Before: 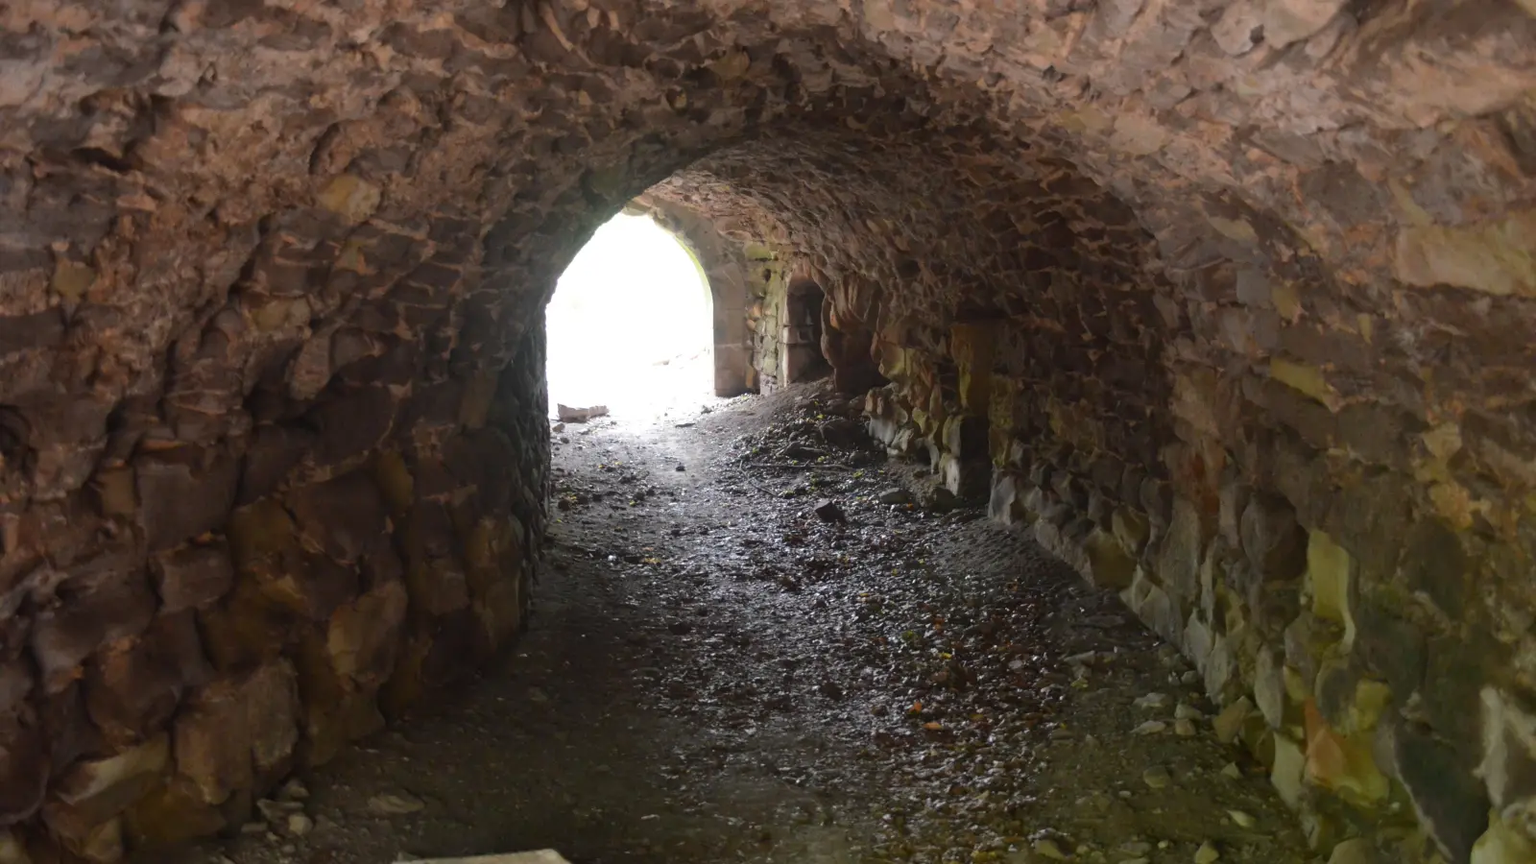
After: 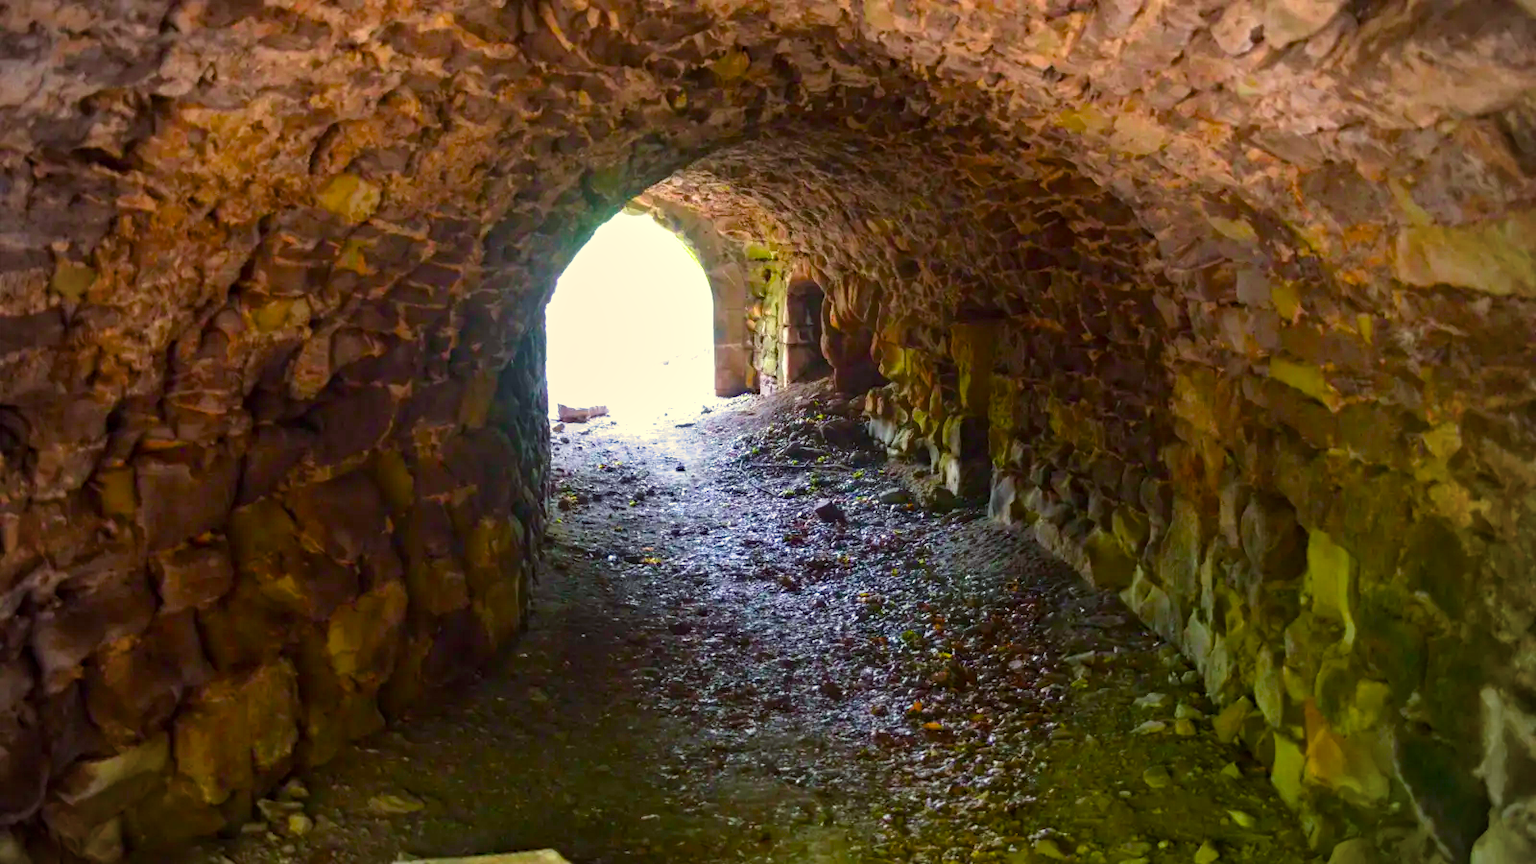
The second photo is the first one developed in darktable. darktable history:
local contrast: on, module defaults
color calibration: x 0.37, y 0.382, temperature 4313.32 K
tone equalizer: on, module defaults
velvia: on, module defaults
haze removal: compatibility mode true, adaptive false
vignetting: on, module defaults
filmic rgb: black relative exposure -16 EV, white relative exposure 2.93 EV, hardness 10.04, color science v6 (2022)
color correction: highlights a* 1.39, highlights b* 17.83
color balance rgb: linear chroma grading › global chroma 25%, perceptual saturation grading › global saturation 45%, perceptual saturation grading › highlights -50%, perceptual saturation grading › shadows 30%, perceptual brilliance grading › global brilliance 18%, global vibrance 40%
